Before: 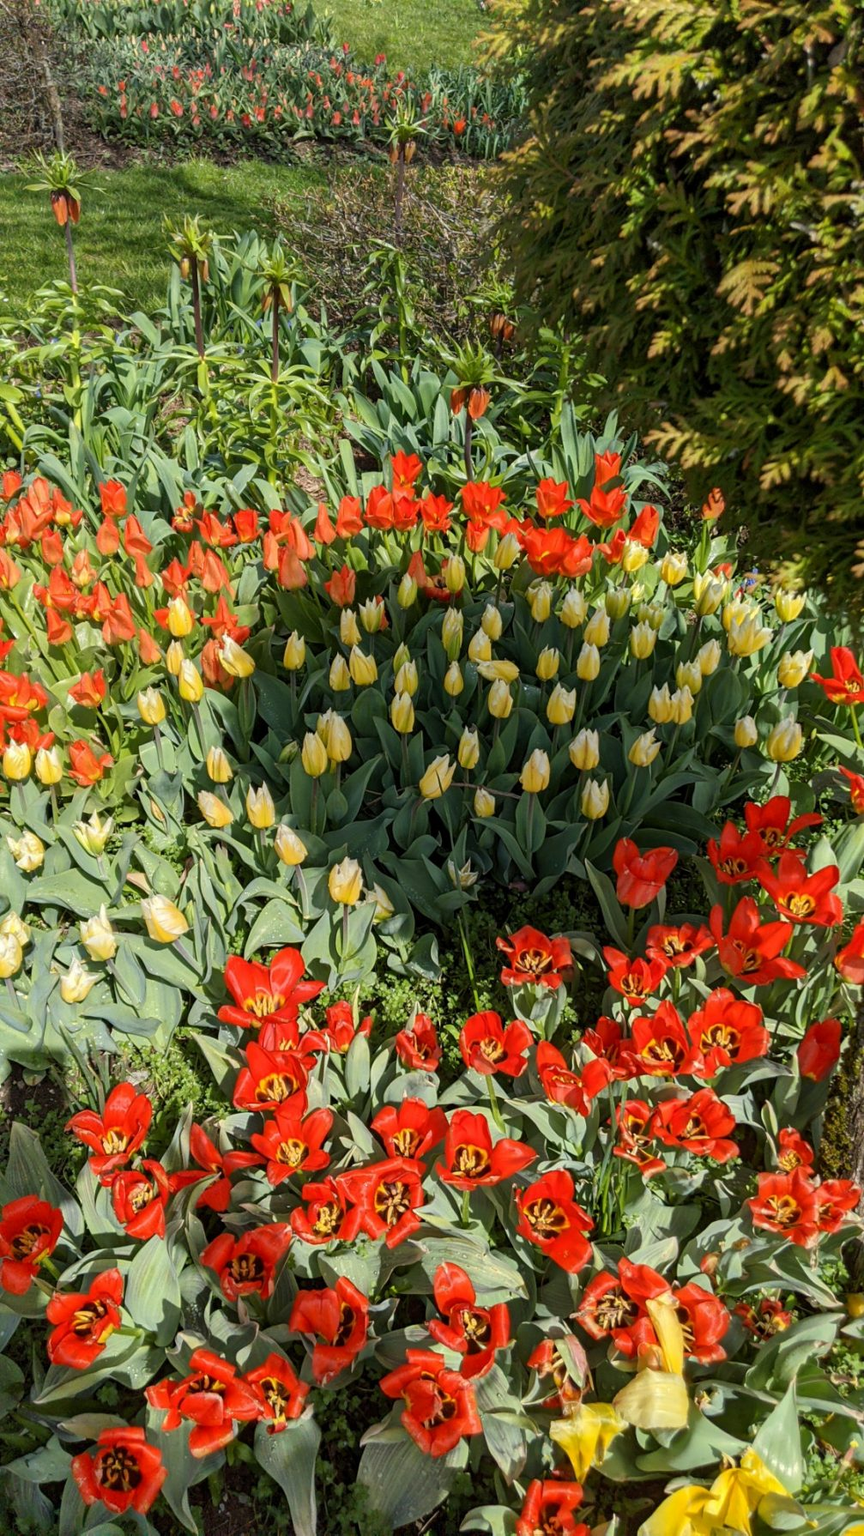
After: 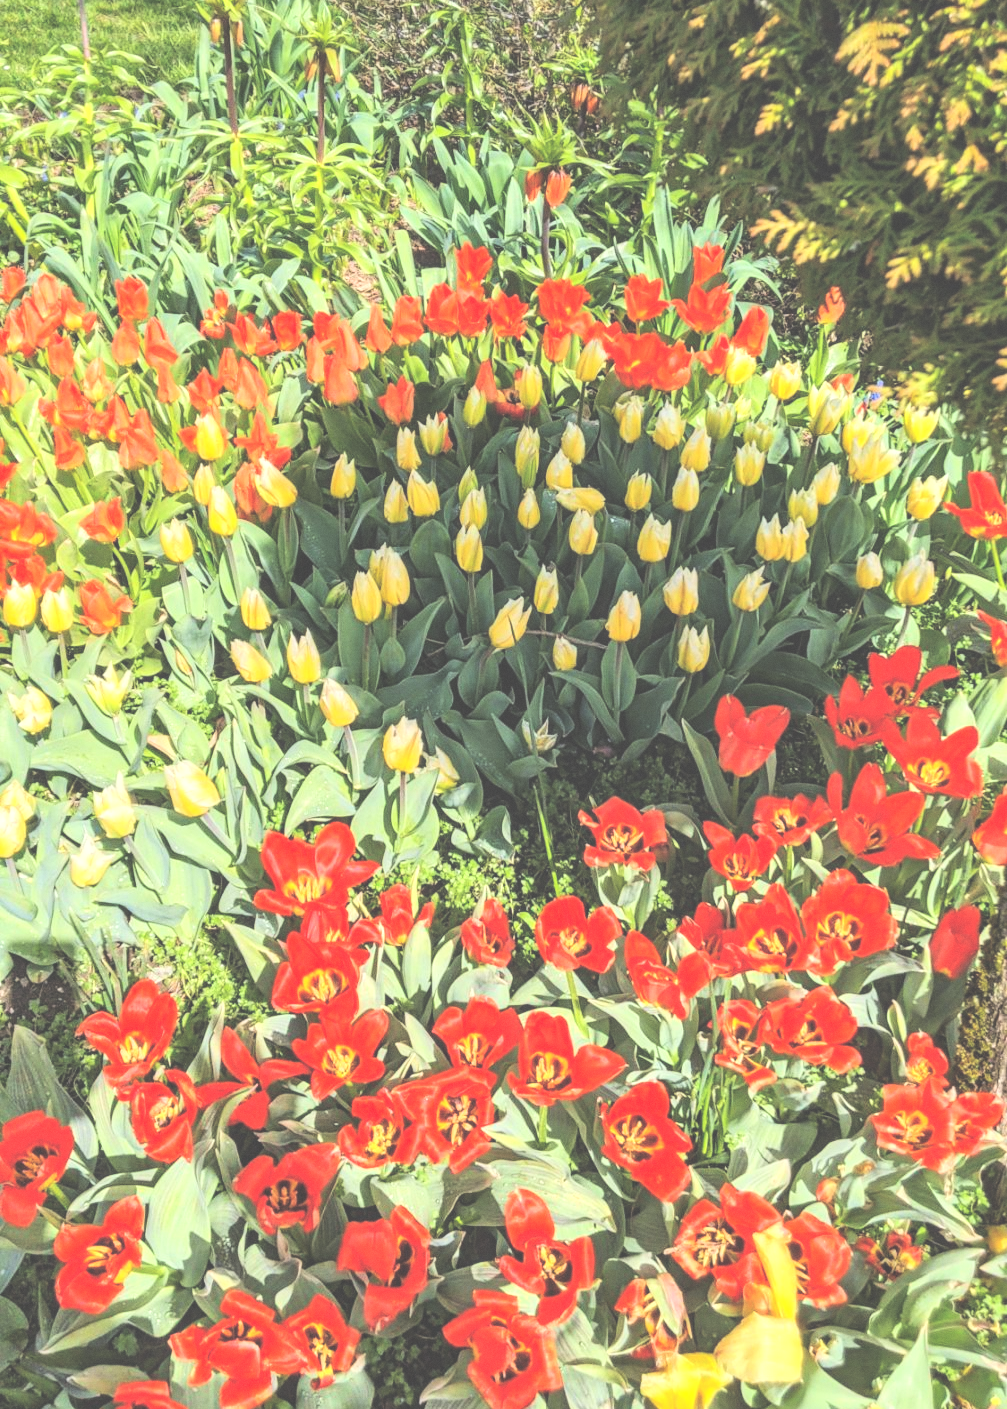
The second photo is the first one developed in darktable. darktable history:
tone curve: curves: ch0 [(0, 0) (0.55, 0.716) (0.841, 0.969)]
grain: coarseness 0.09 ISO, strength 10%
crop and rotate: top 15.774%, bottom 5.506%
filmic rgb: black relative exposure -7.65 EV, white relative exposure 4.56 EV, hardness 3.61, color science v6 (2022)
local contrast: on, module defaults
exposure: black level correction -0.041, exposure 0.064 EV, compensate highlight preservation false
contrast brightness saturation: contrast 0.07, brightness 0.08, saturation 0.18
